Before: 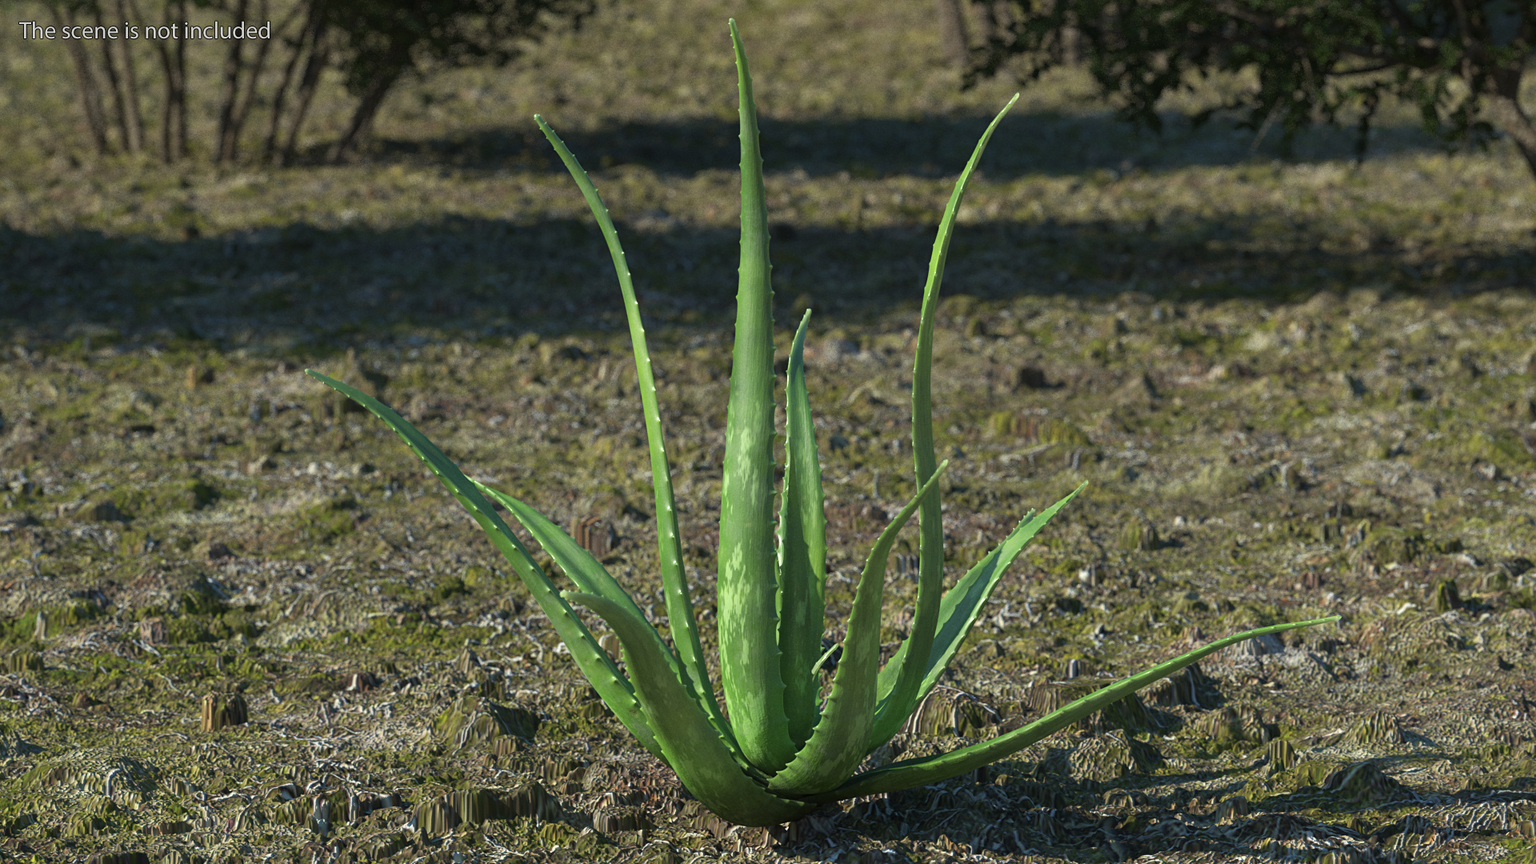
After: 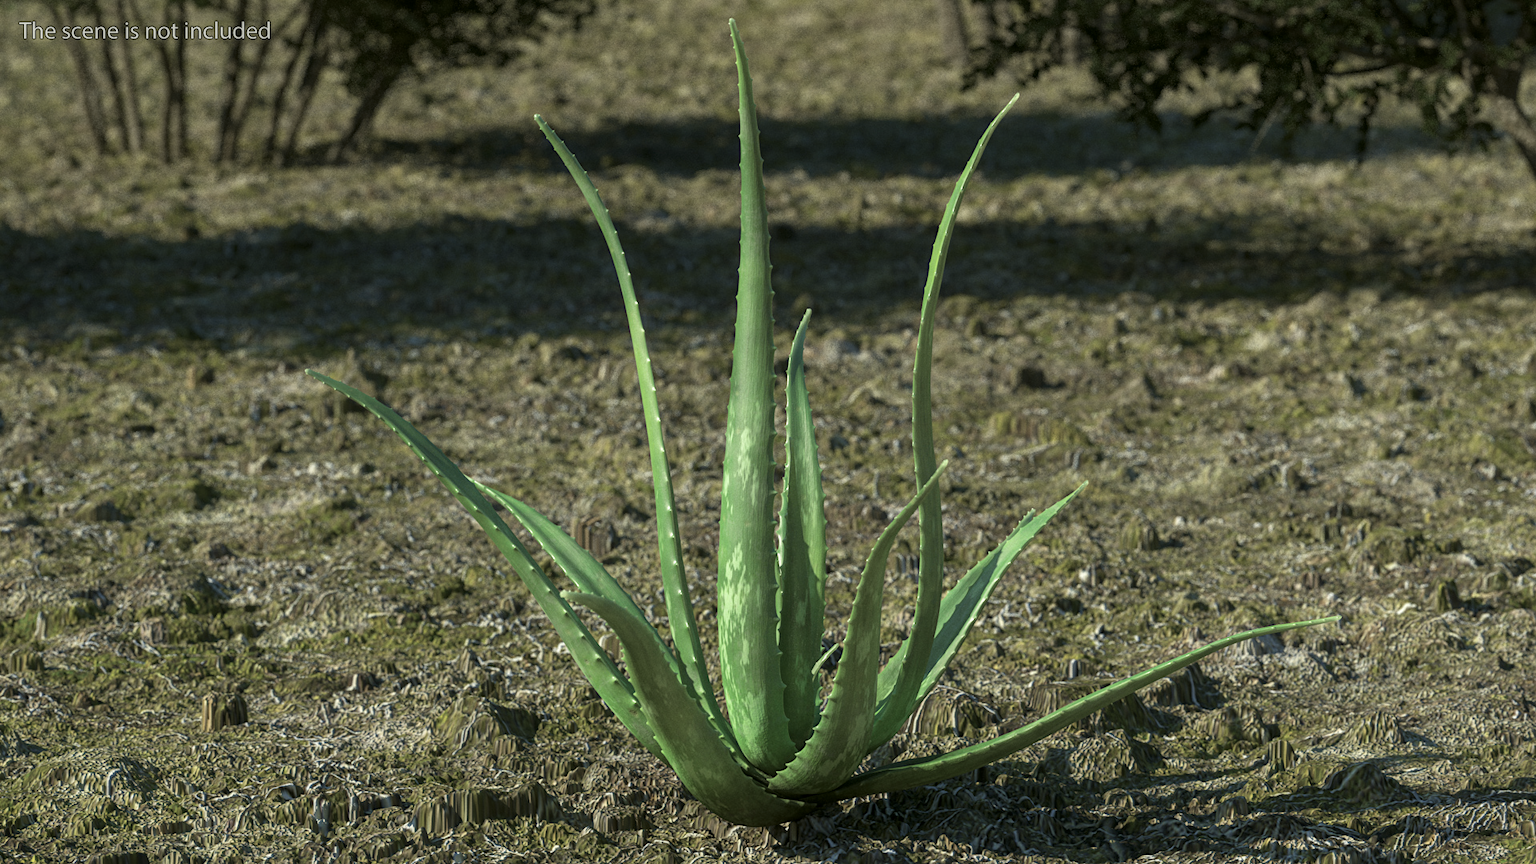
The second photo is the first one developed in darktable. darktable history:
contrast equalizer: octaves 7, y [[0.6 ×6], [0.55 ×6], [0 ×6], [0 ×6], [0 ×6]], mix -0.2
tone curve: curves: ch1 [(0, 0) (0.173, 0.145) (0.467, 0.477) (0.808, 0.611) (1, 1)]; ch2 [(0, 0) (0.255, 0.314) (0.498, 0.509) (0.694, 0.64) (1, 1)], color space Lab, independent channels, preserve colors none
local contrast: detail 130%
velvia: on, module defaults
